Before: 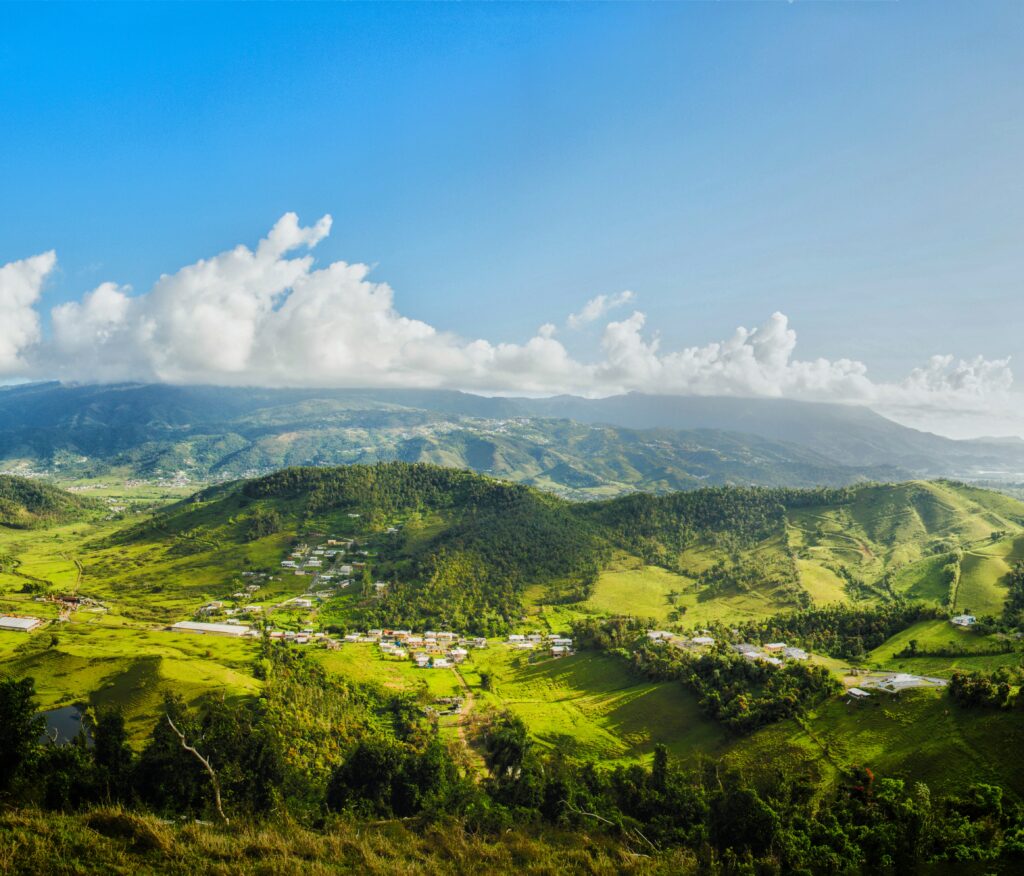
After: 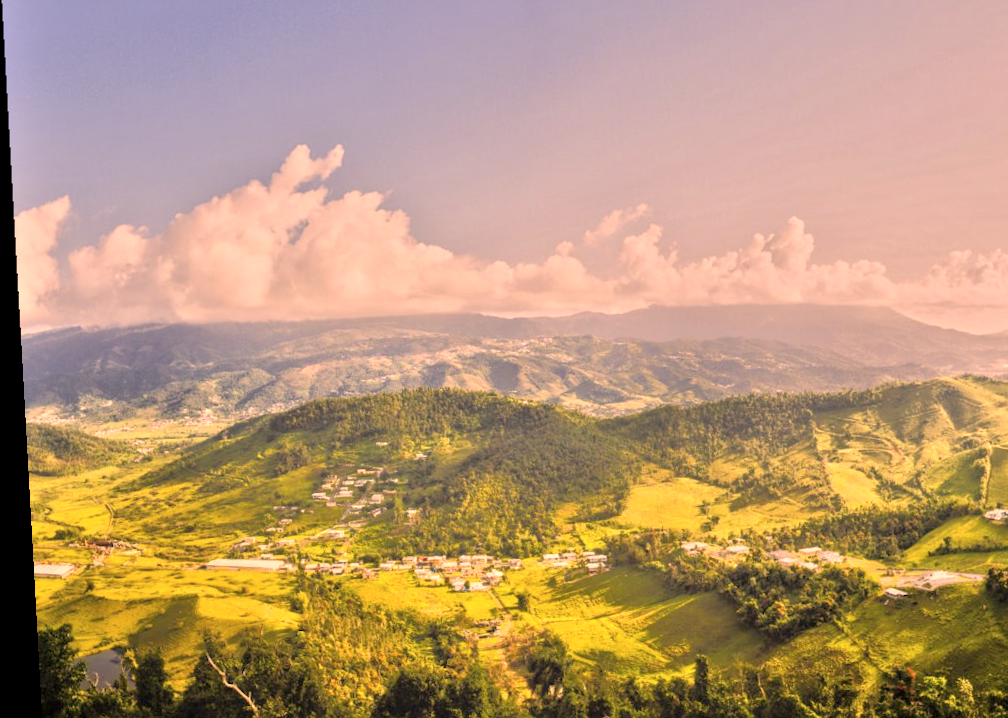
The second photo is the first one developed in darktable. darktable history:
color correction: highlights a* 40, highlights b* 40, saturation 0.69
rotate and perspective: rotation -3.18°, automatic cropping off
tone equalizer: -8 EV 2 EV, -7 EV 2 EV, -6 EV 2 EV, -5 EV 2 EV, -4 EV 2 EV, -3 EV 1.5 EV, -2 EV 1 EV, -1 EV 0.5 EV
crop and rotate: angle 0.03°, top 11.643%, right 5.651%, bottom 11.189%
